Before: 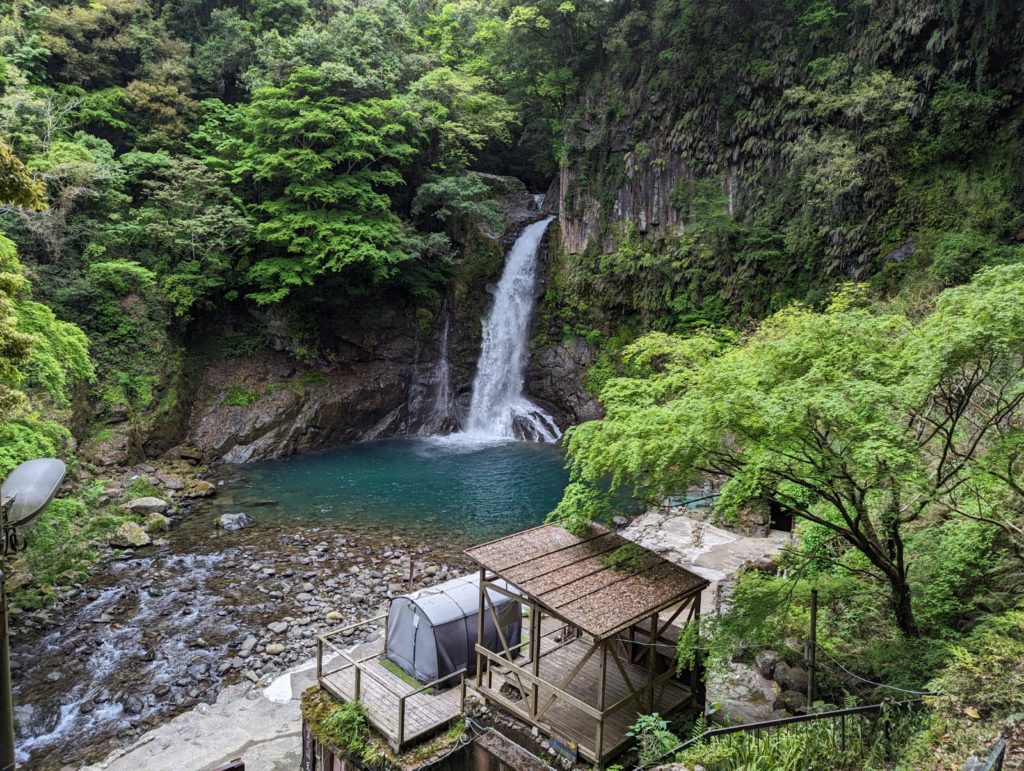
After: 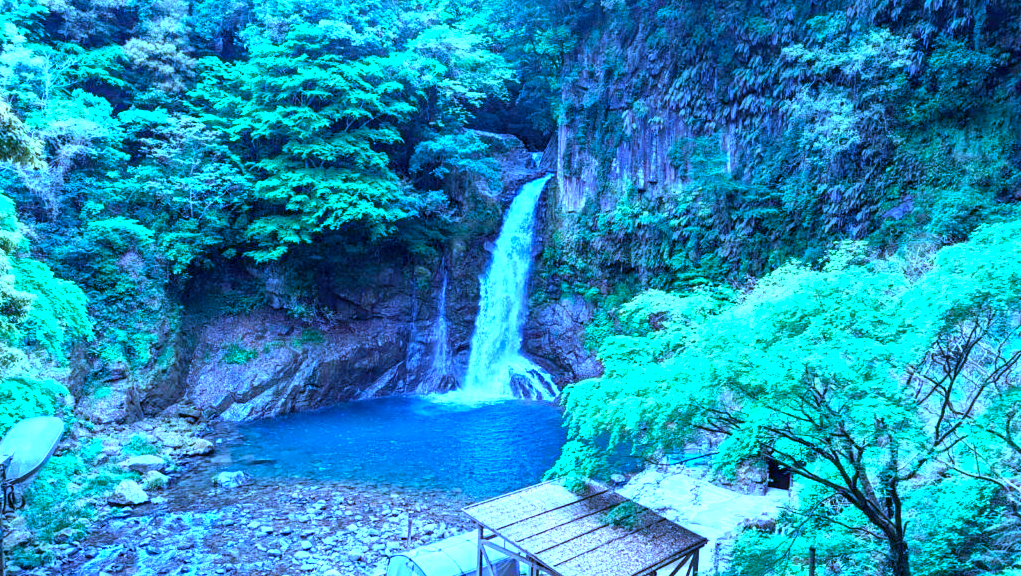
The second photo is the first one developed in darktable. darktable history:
crop: left 0.197%, top 5.493%, bottom 19.781%
color calibration: illuminant as shot in camera, x 0.483, y 0.431, temperature 2424.2 K
exposure: exposure 1.52 EV, compensate exposure bias true, compensate highlight preservation false
